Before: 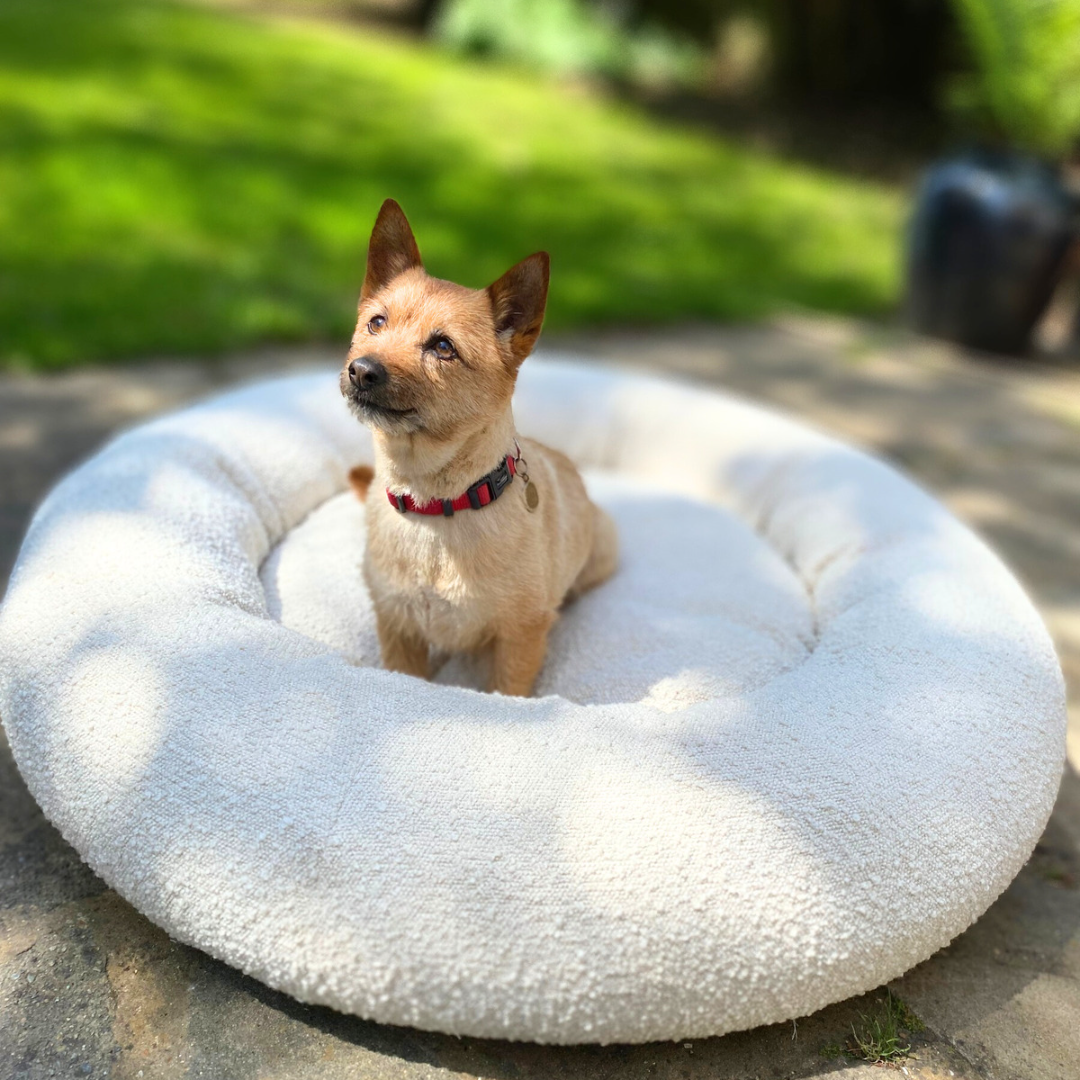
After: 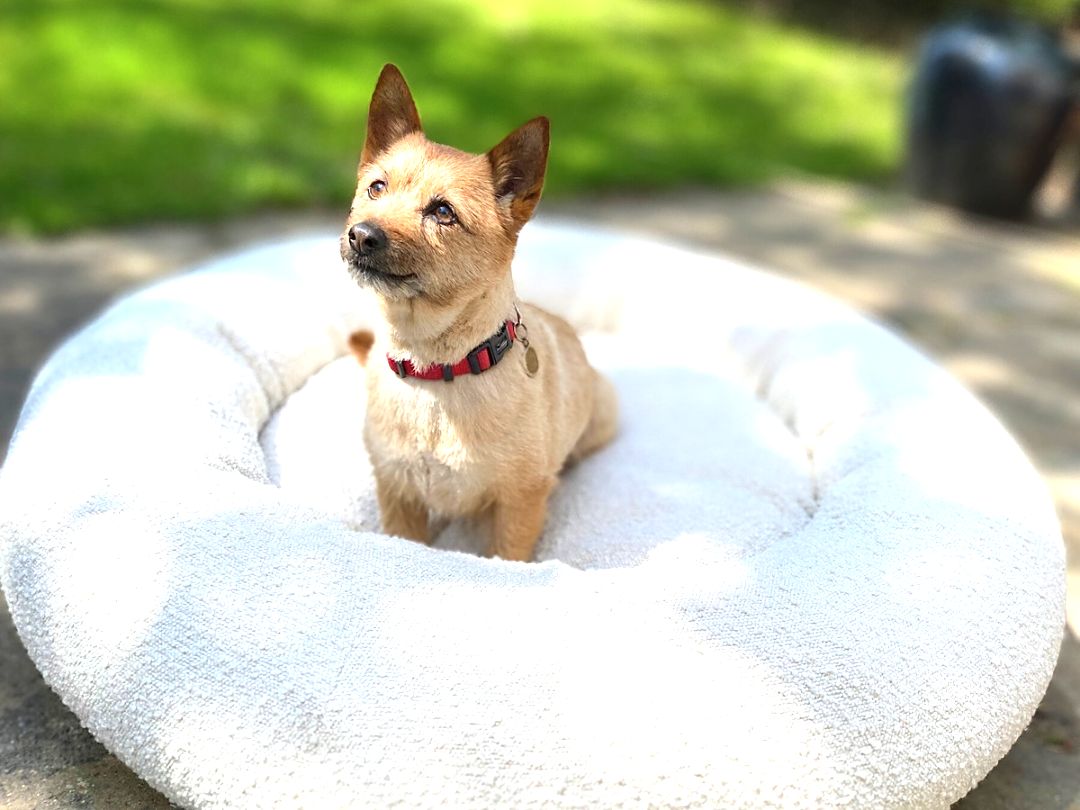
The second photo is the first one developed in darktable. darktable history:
exposure: exposure 0.661 EV, compensate highlight preservation false
crop and rotate: top 12.5%, bottom 12.5%
contrast brightness saturation: contrast 0.01, saturation -0.05
sharpen: radius 1.864, amount 0.398, threshold 1.271
